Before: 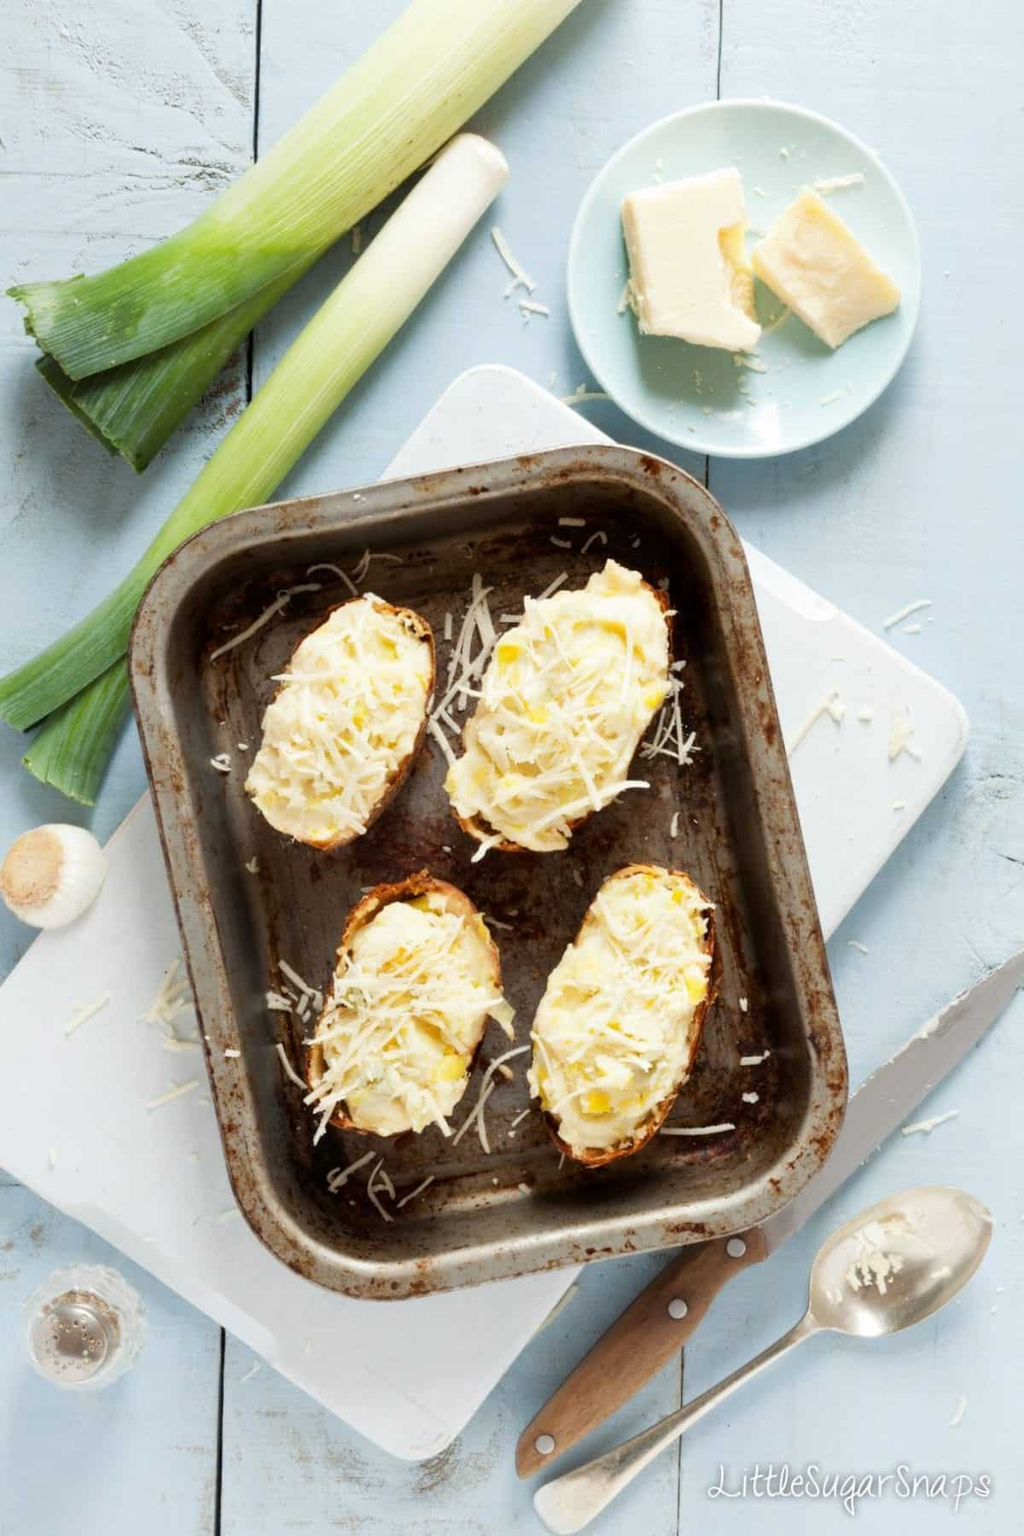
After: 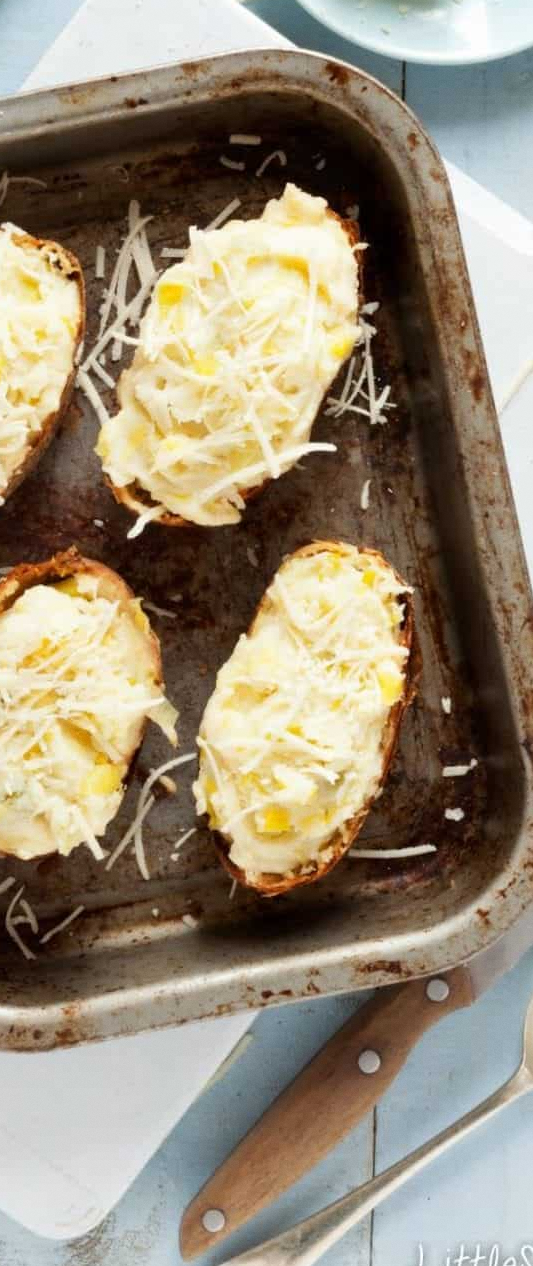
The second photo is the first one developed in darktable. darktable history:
crop: left 35.432%, top 26.233%, right 20.145%, bottom 3.432%
grain: coarseness 14.57 ISO, strength 8.8%
